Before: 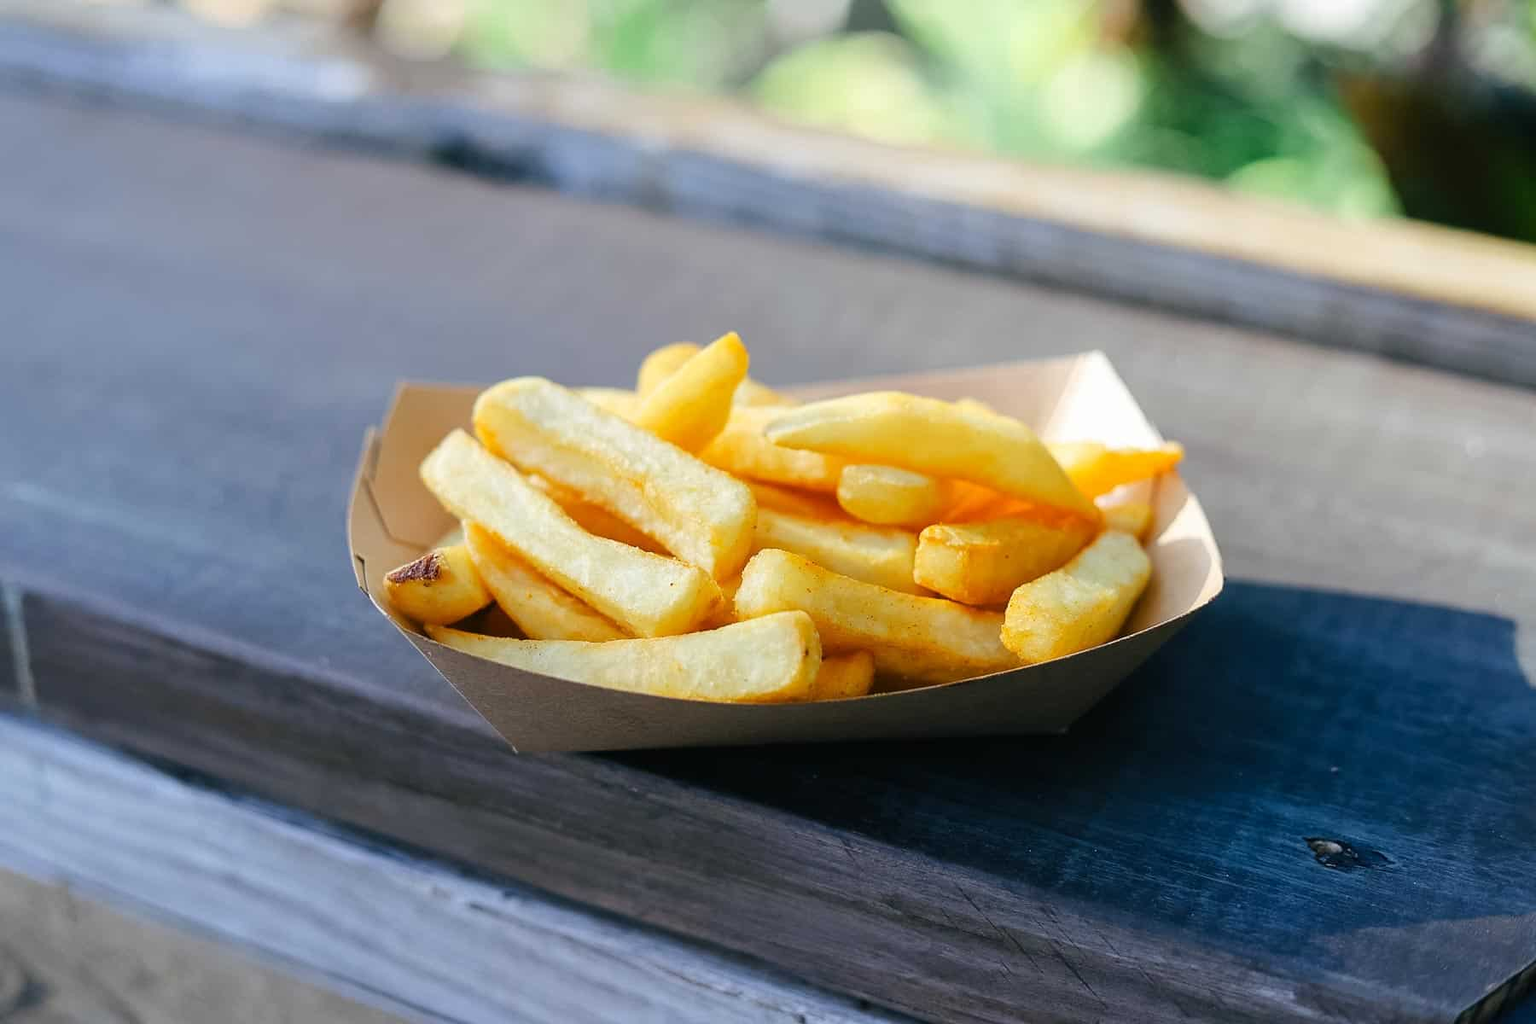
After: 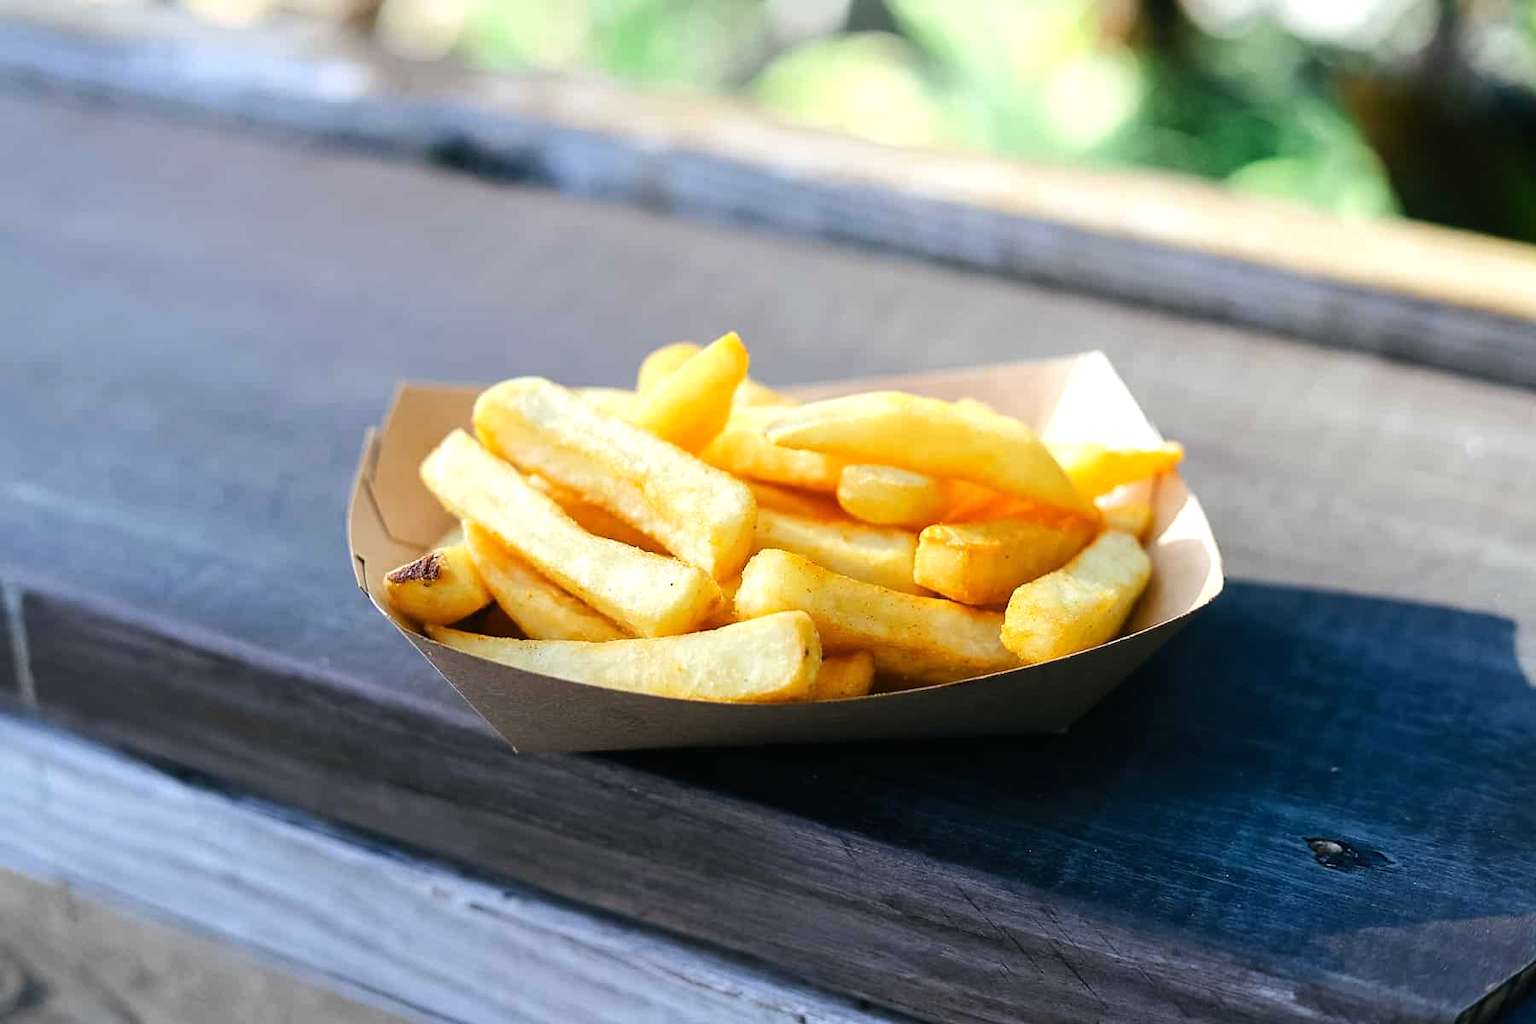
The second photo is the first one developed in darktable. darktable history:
tone equalizer: -8 EV -0.387 EV, -7 EV -0.406 EV, -6 EV -0.303 EV, -5 EV -0.21 EV, -3 EV 0.214 EV, -2 EV 0.351 EV, -1 EV 0.41 EV, +0 EV 0.424 EV, edges refinement/feathering 500, mask exposure compensation -1.57 EV, preserve details no
